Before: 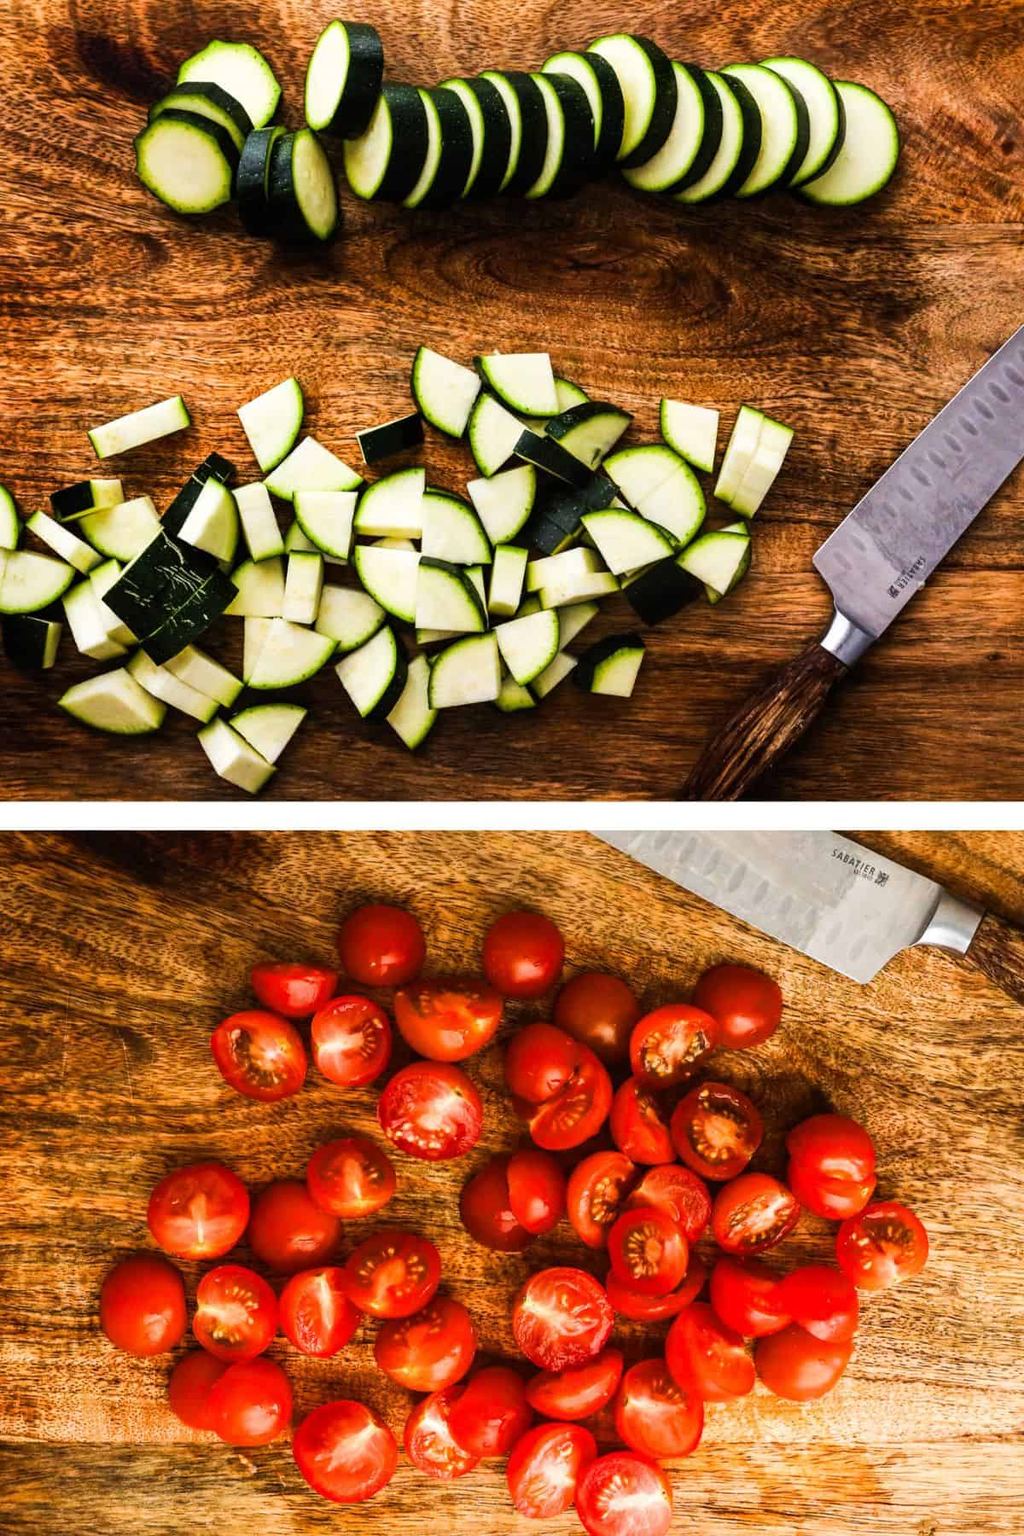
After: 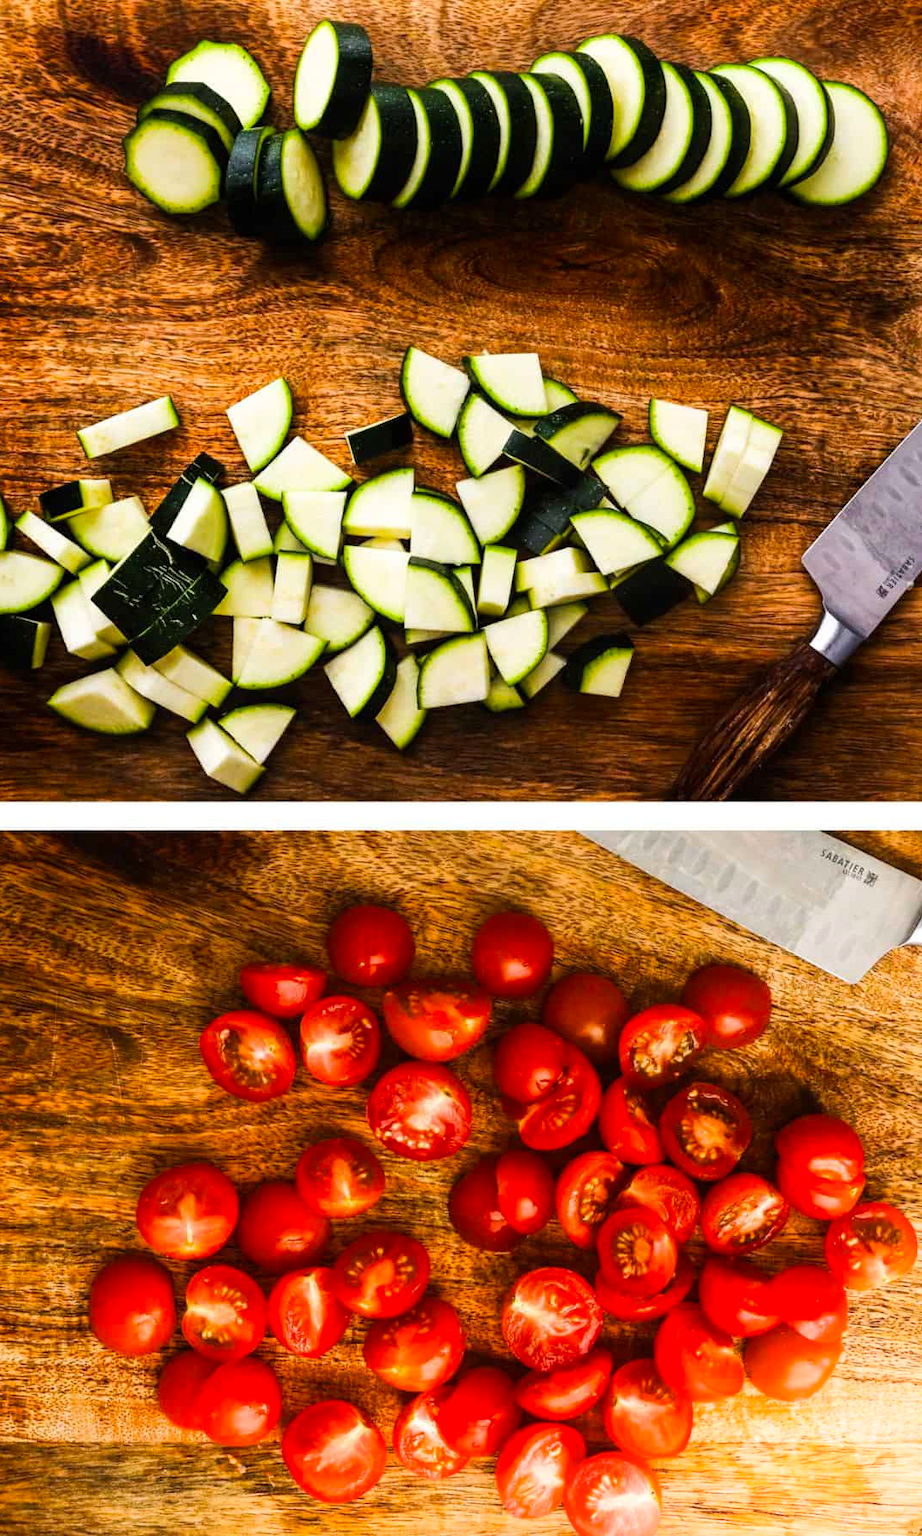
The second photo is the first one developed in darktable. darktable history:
shadows and highlights: shadows -54.3, highlights 86.09, soften with gaussian
color balance: output saturation 110%
crop and rotate: left 1.088%, right 8.807%
